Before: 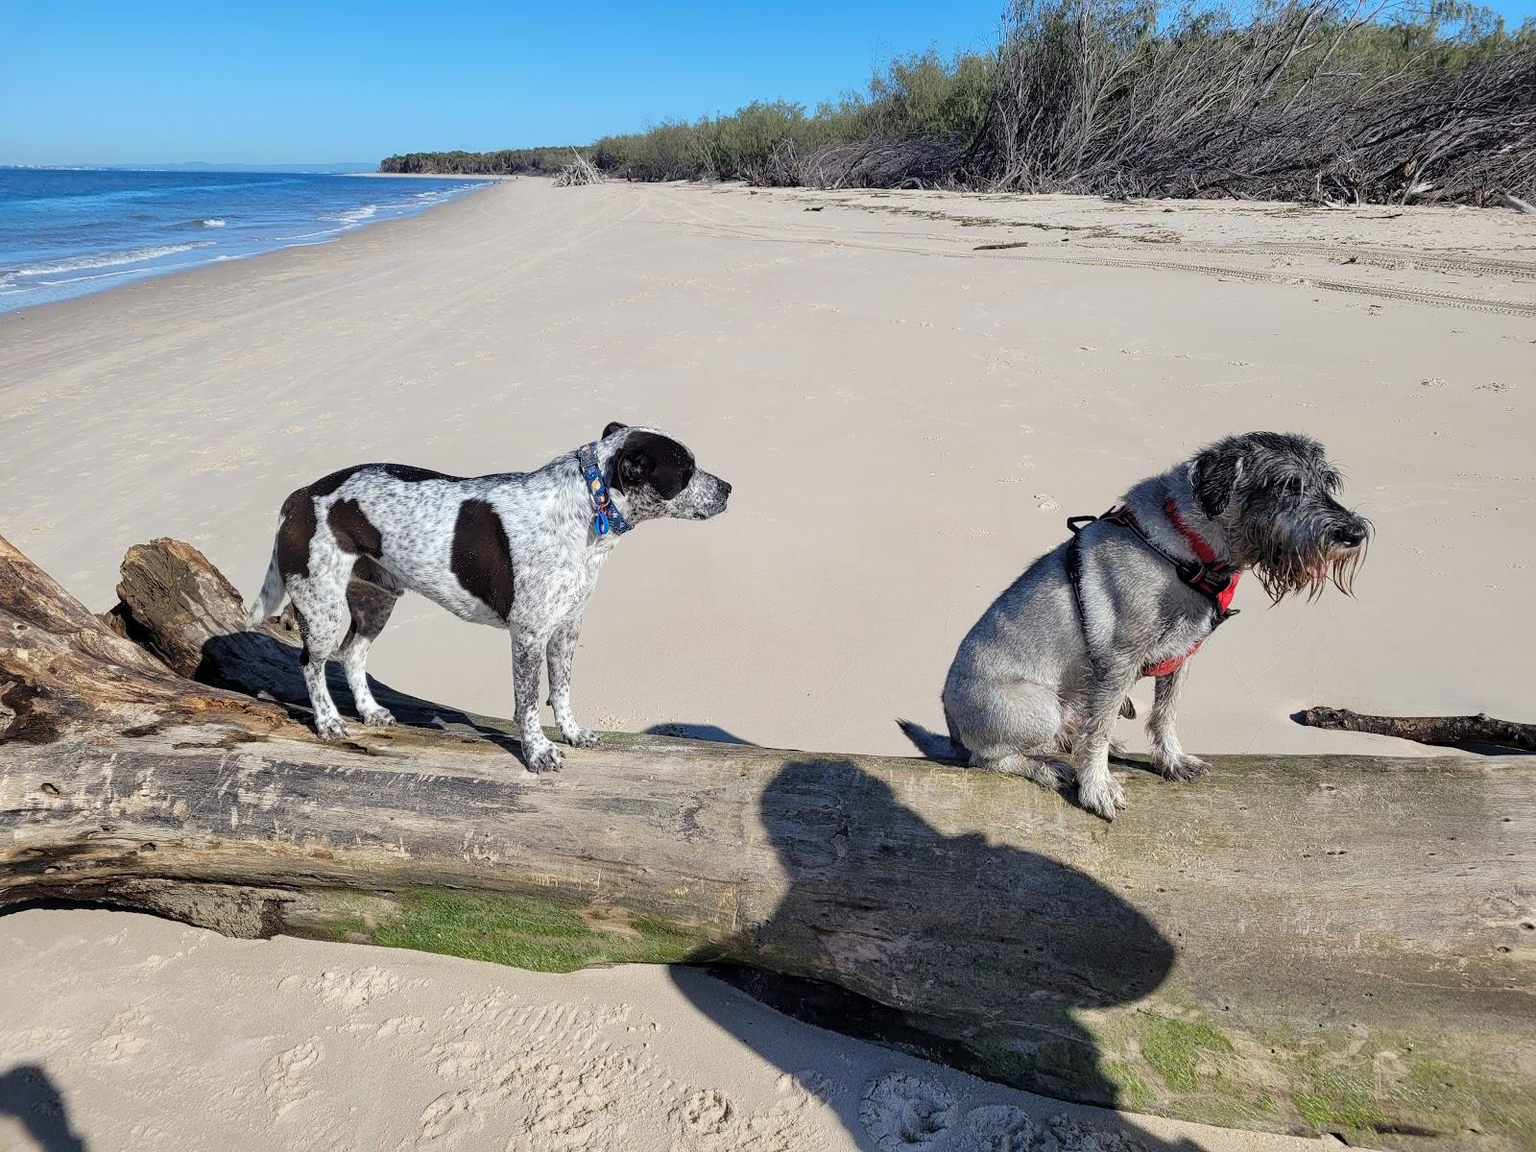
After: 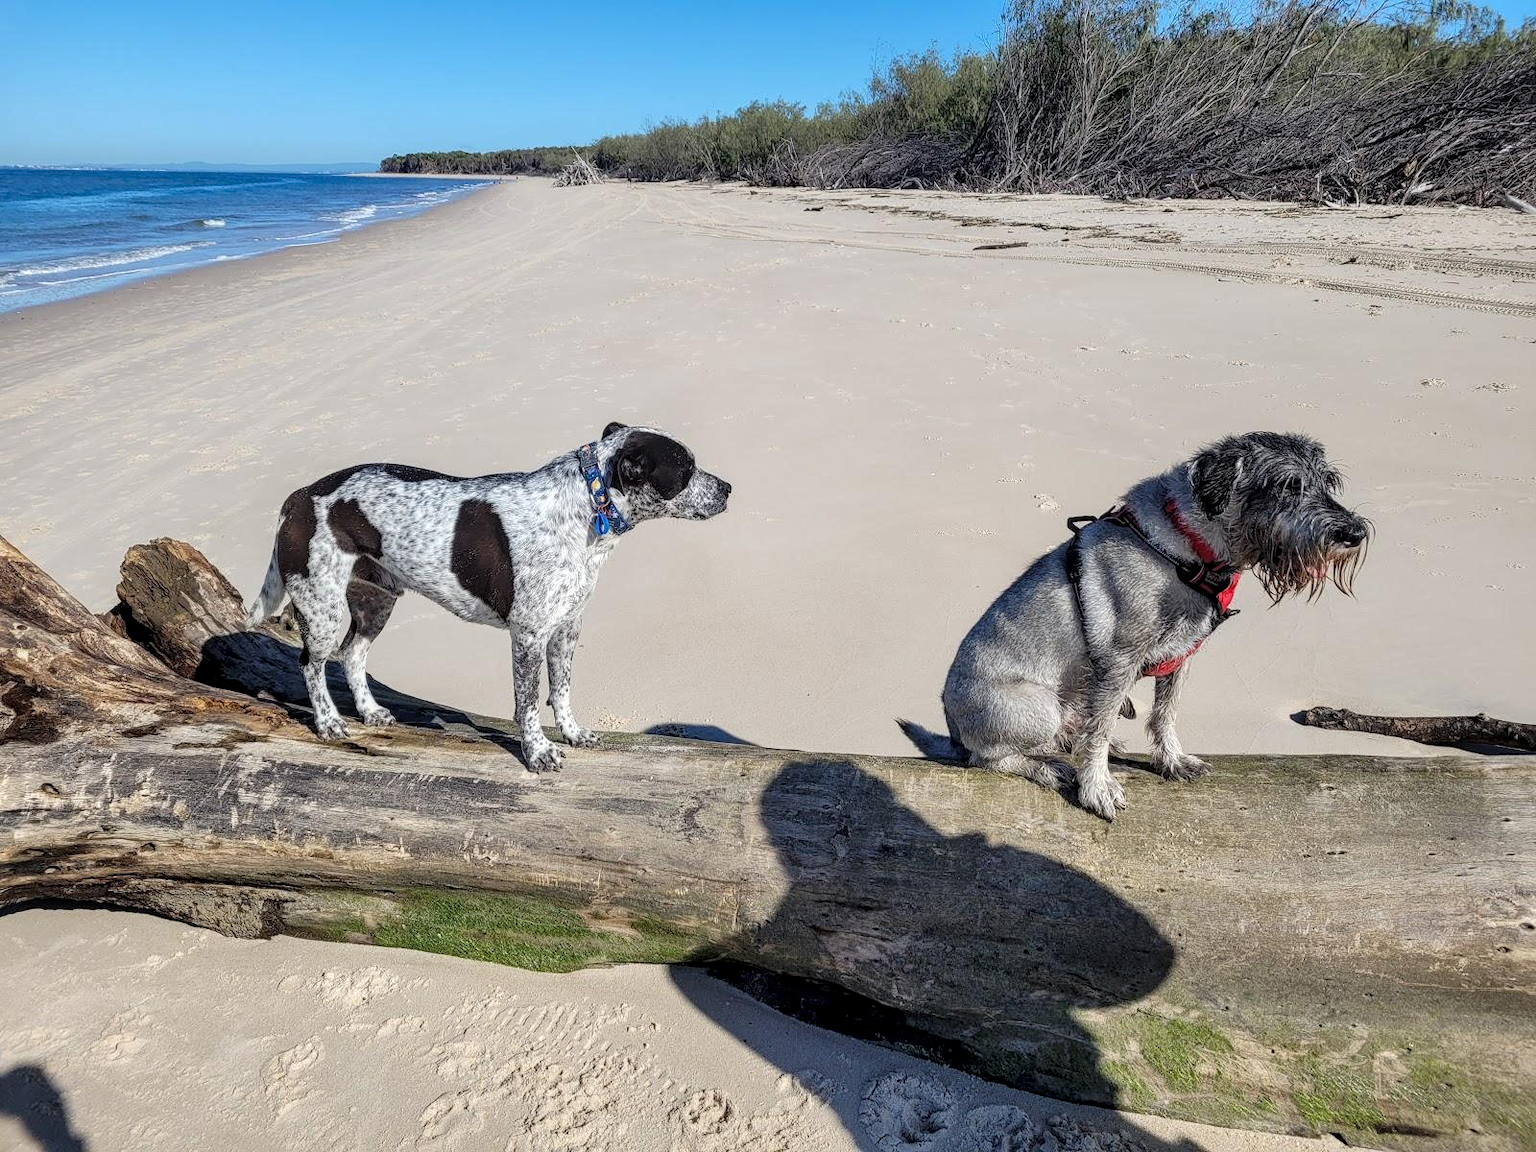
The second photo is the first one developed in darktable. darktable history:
tone equalizer: on, module defaults
local contrast: detail 130%
